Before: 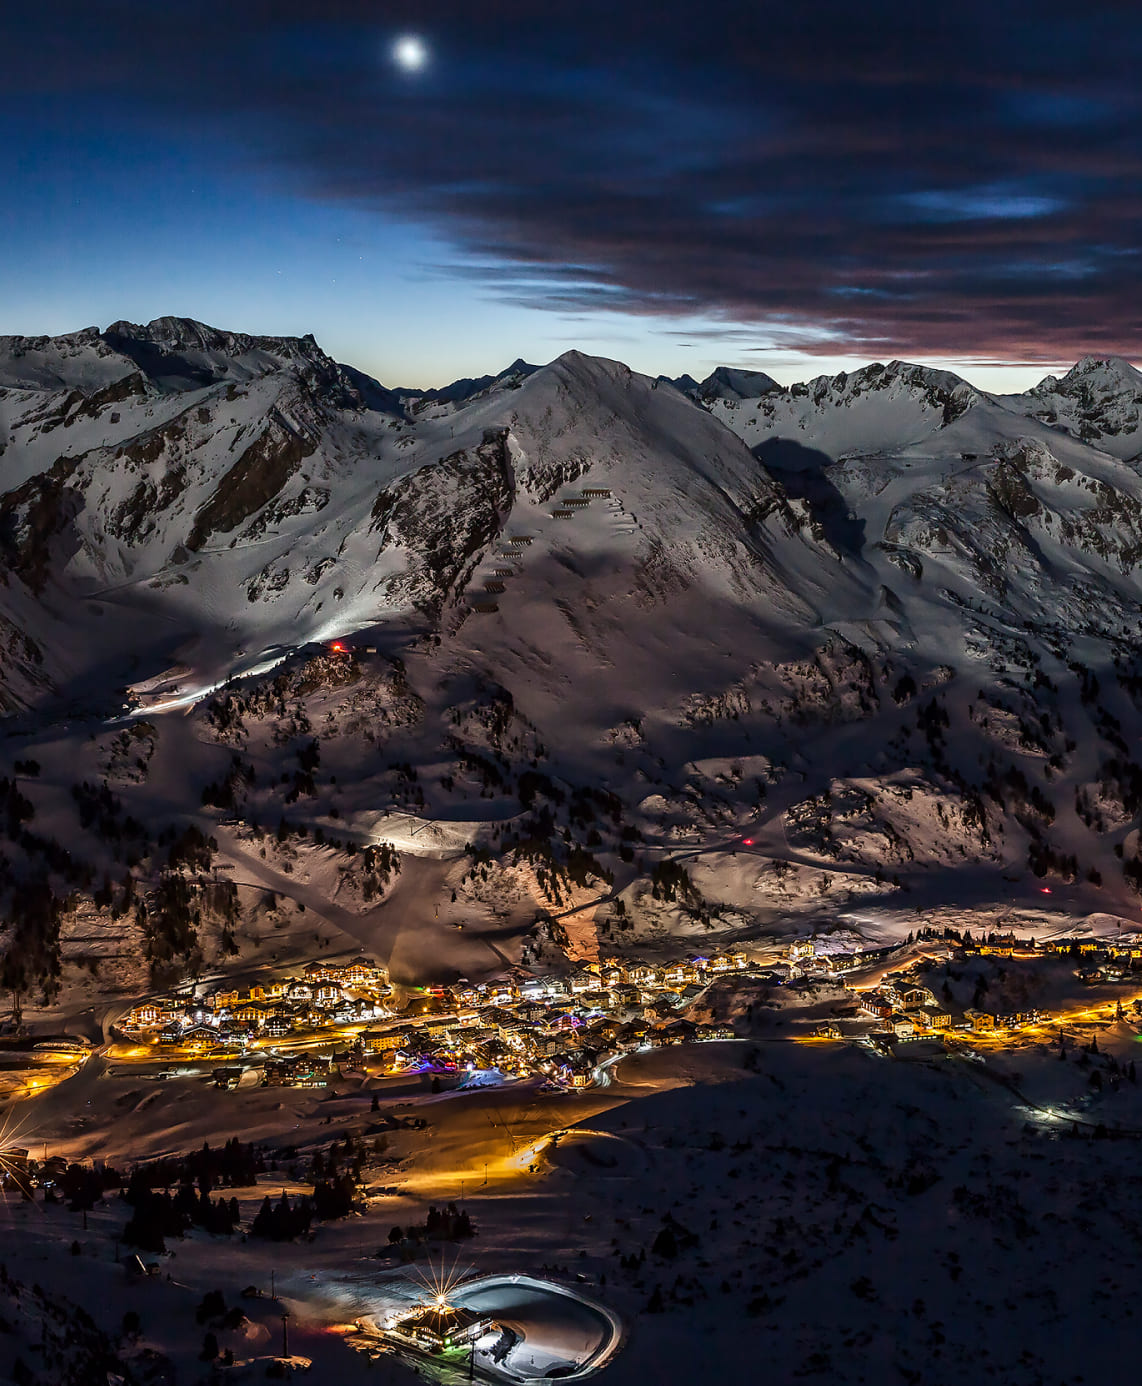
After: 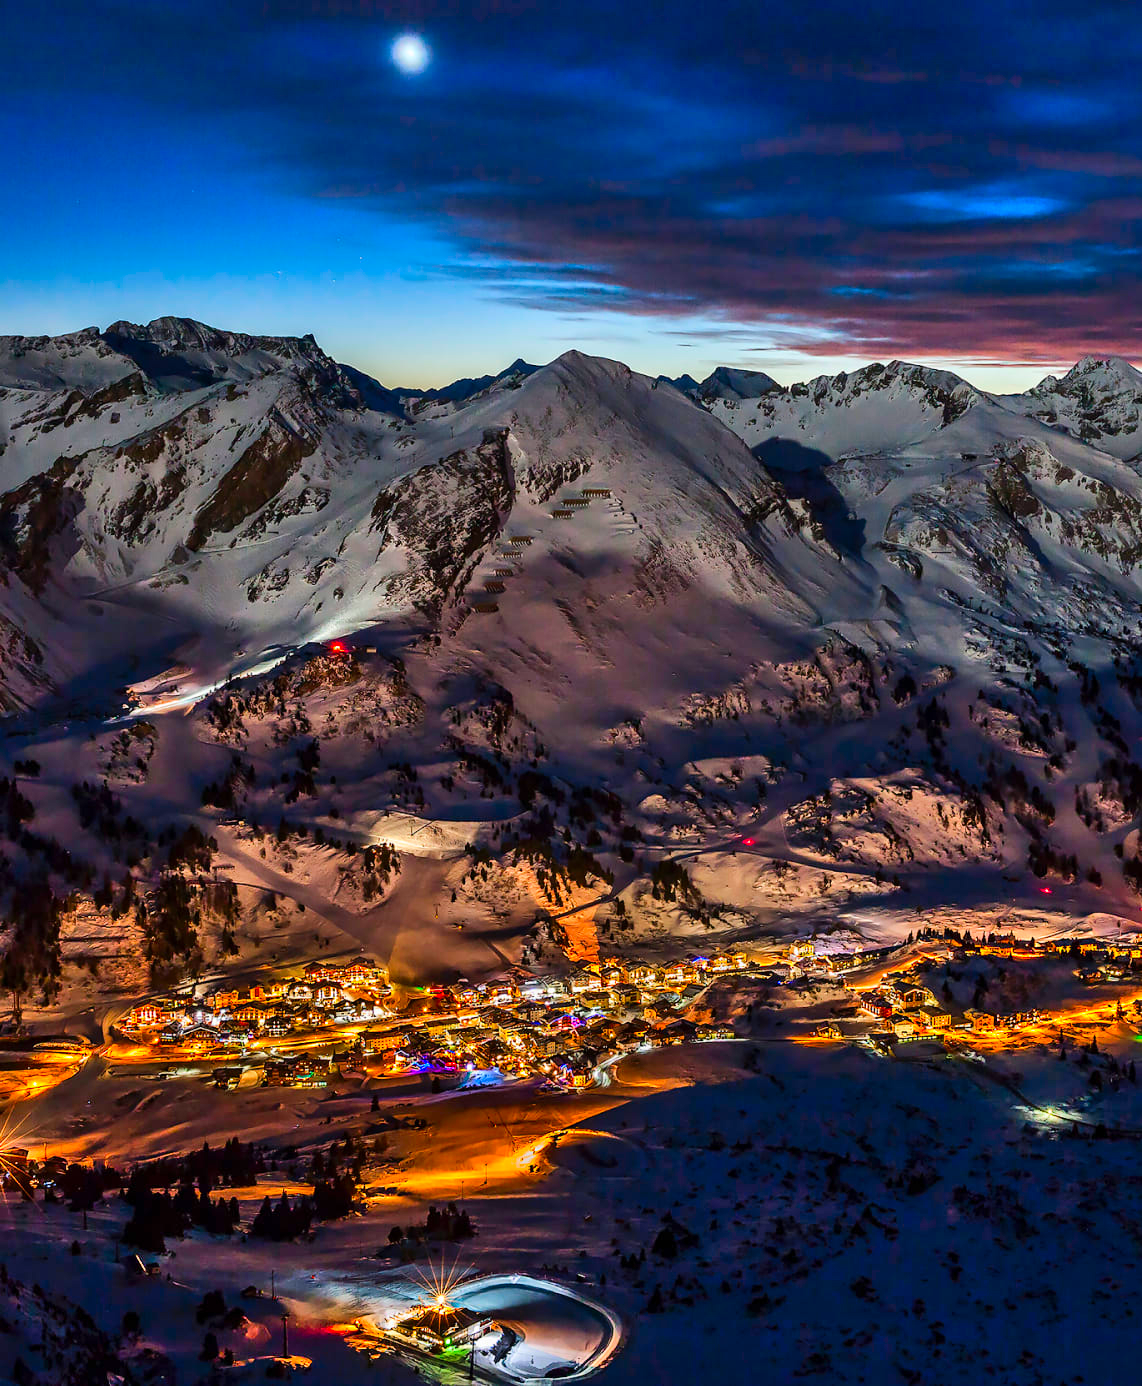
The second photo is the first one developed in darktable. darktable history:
shadows and highlights: shadows 49, highlights -41, soften with gaussian
color correction: saturation 1.8
